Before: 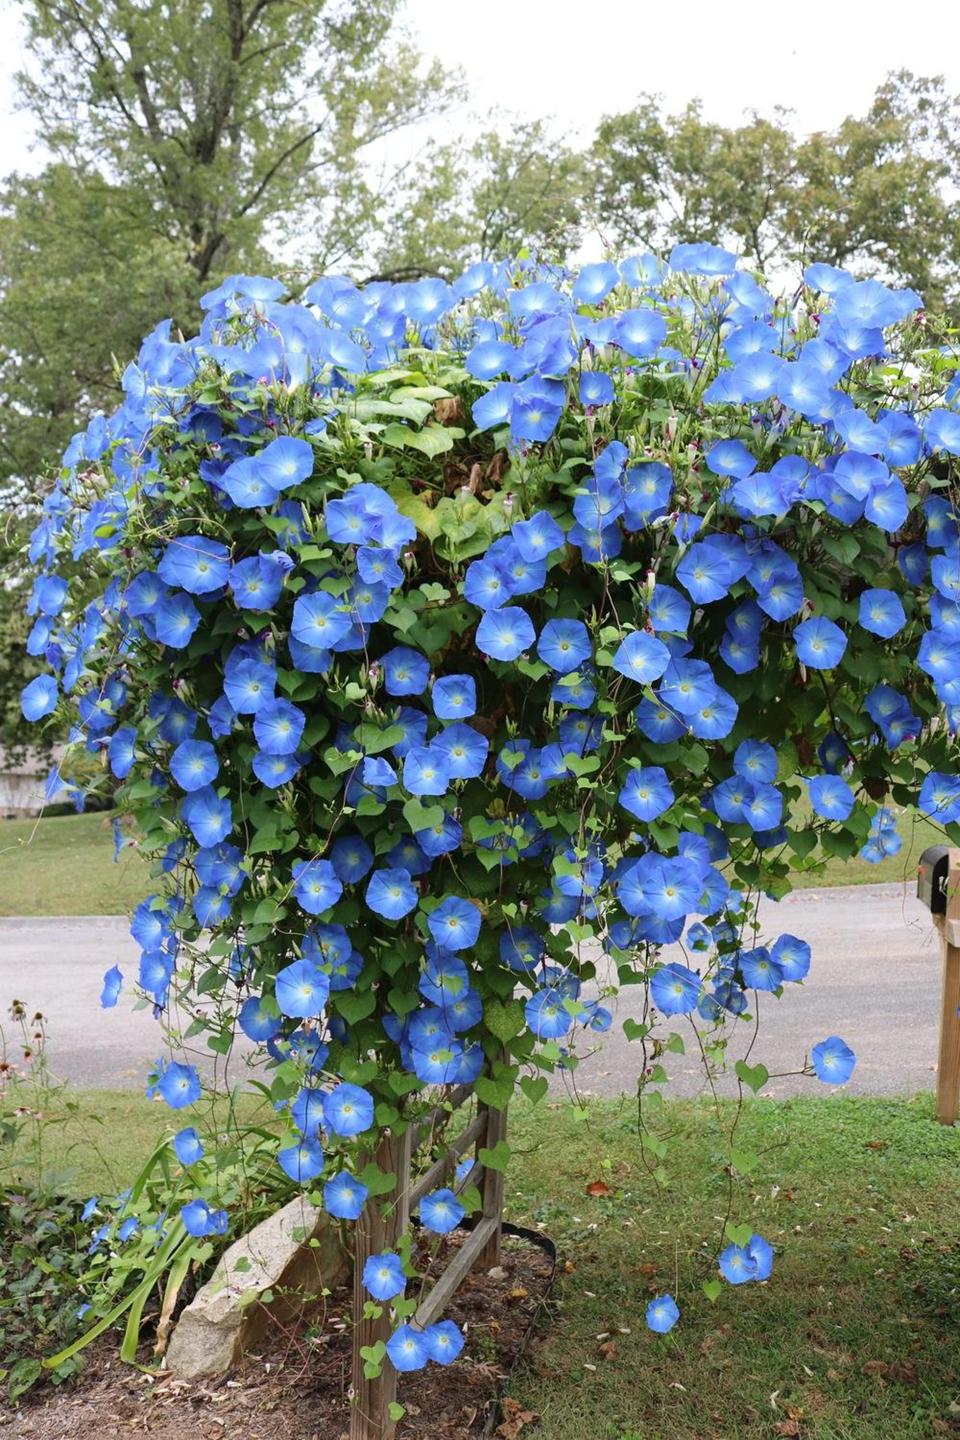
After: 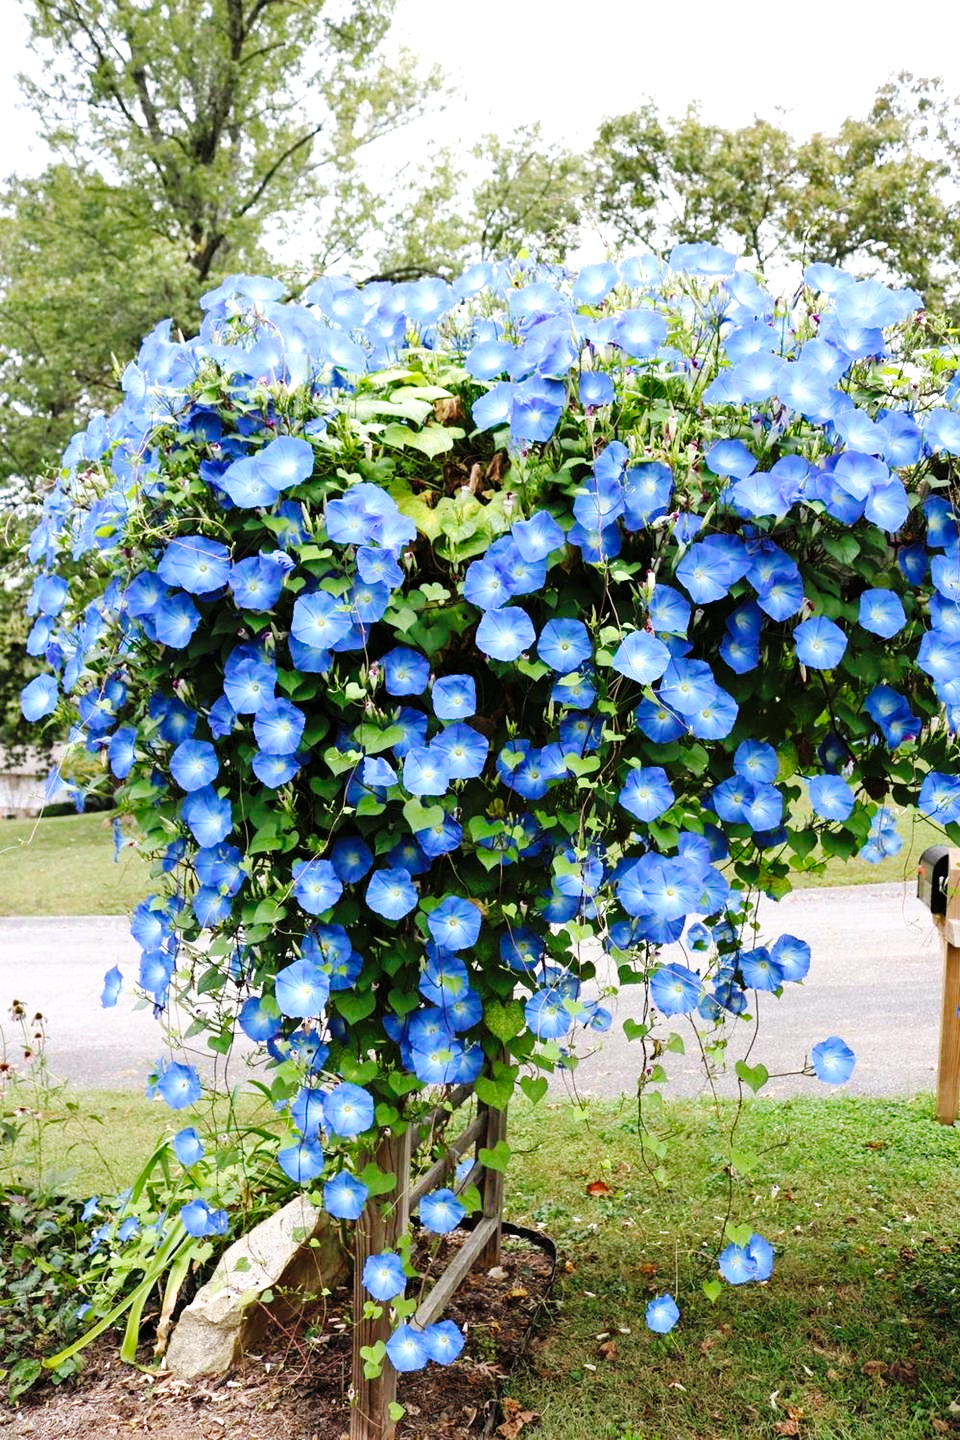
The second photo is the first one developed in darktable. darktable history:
base curve: curves: ch0 [(0, 0) (0.036, 0.025) (0.121, 0.166) (0.206, 0.329) (0.605, 0.79) (1, 1)], preserve colors none
shadows and highlights: shadows 32, highlights -32, soften with gaussian
levels: levels [0.016, 0.484, 0.953]
